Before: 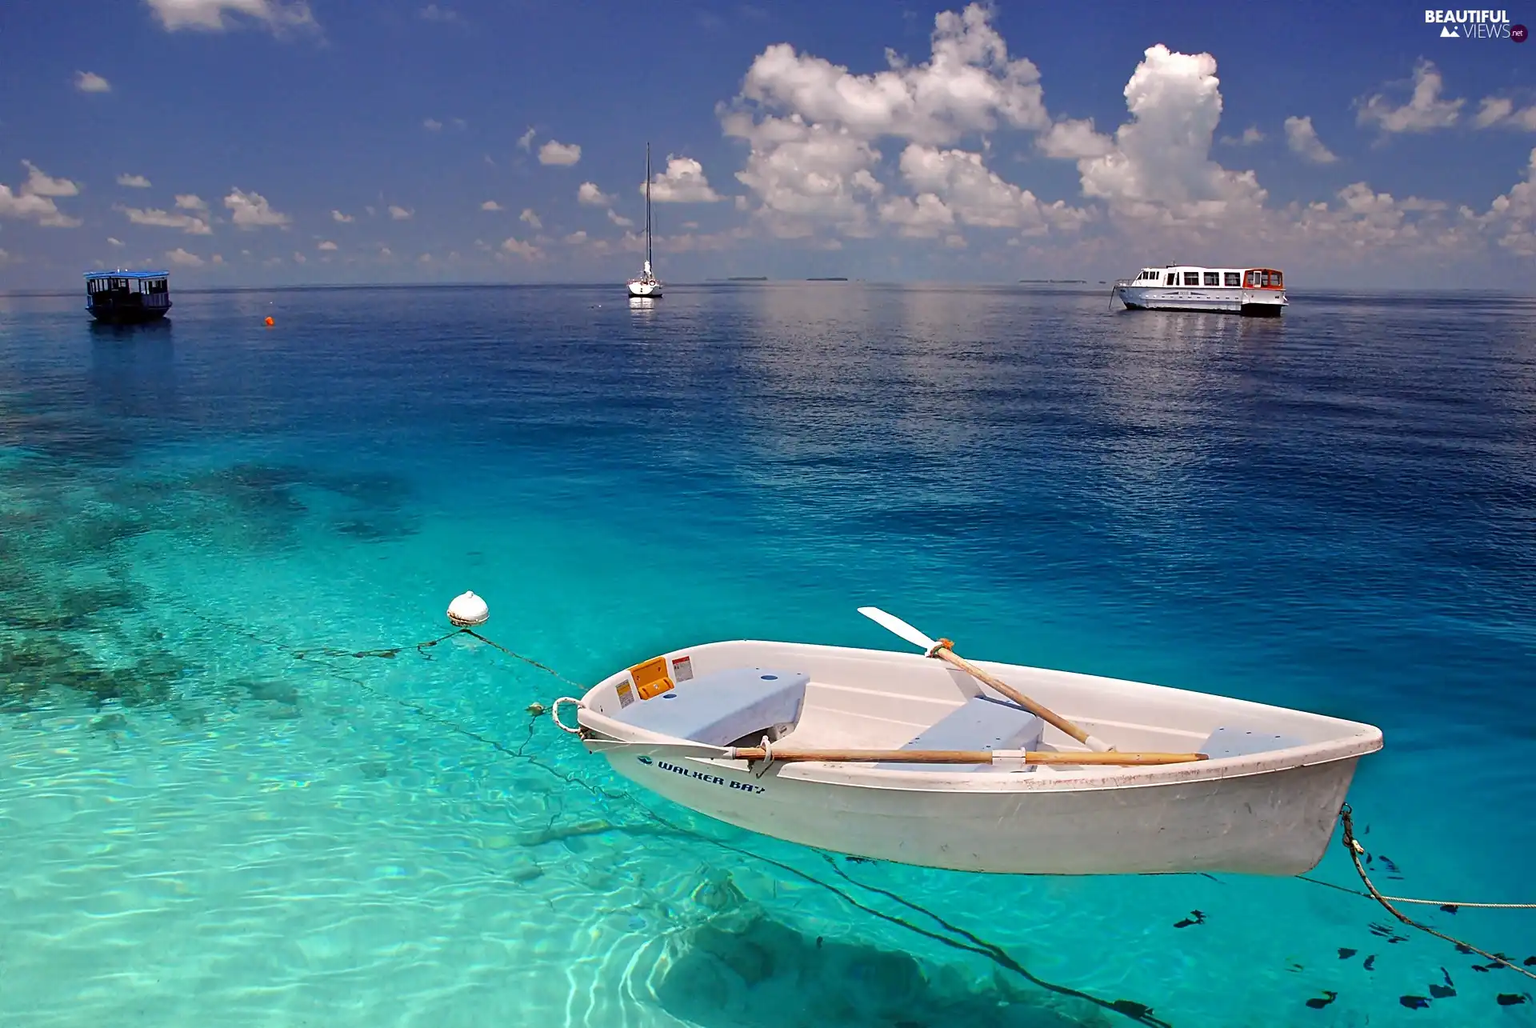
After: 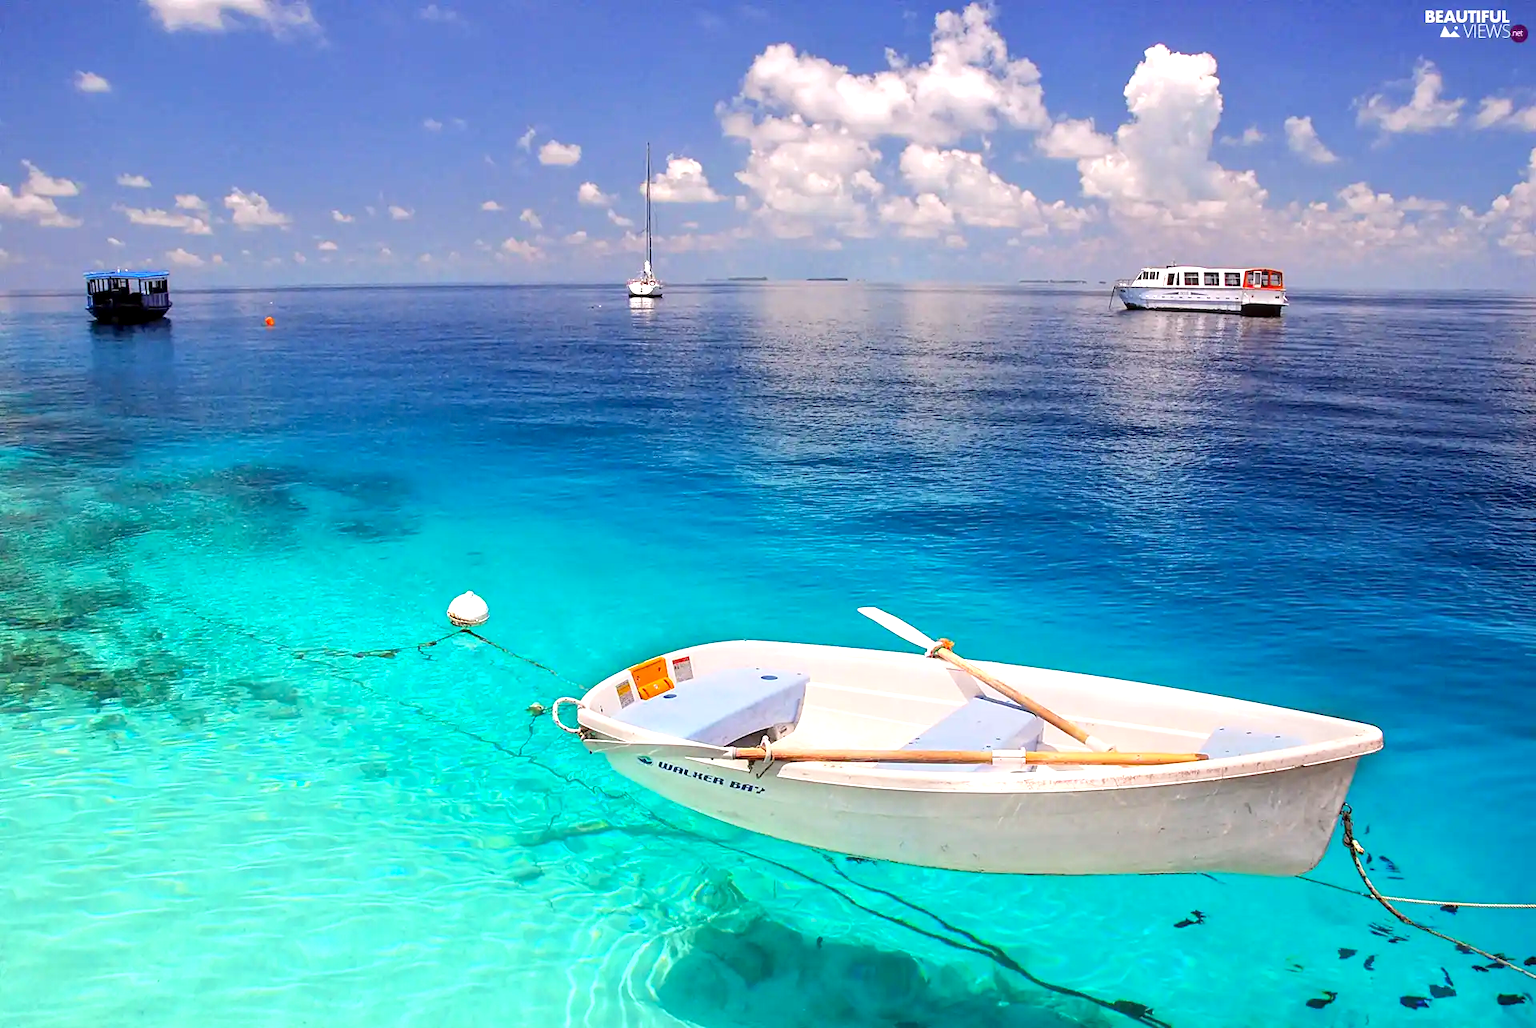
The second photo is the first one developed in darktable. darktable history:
local contrast: on, module defaults
color correction: highlights b* -0.043, saturation 0.86
exposure: black level correction 0.001, exposure 0.5 EV, compensate highlight preservation false
contrast brightness saturation: contrast 0.069, brightness 0.178, saturation 0.404
